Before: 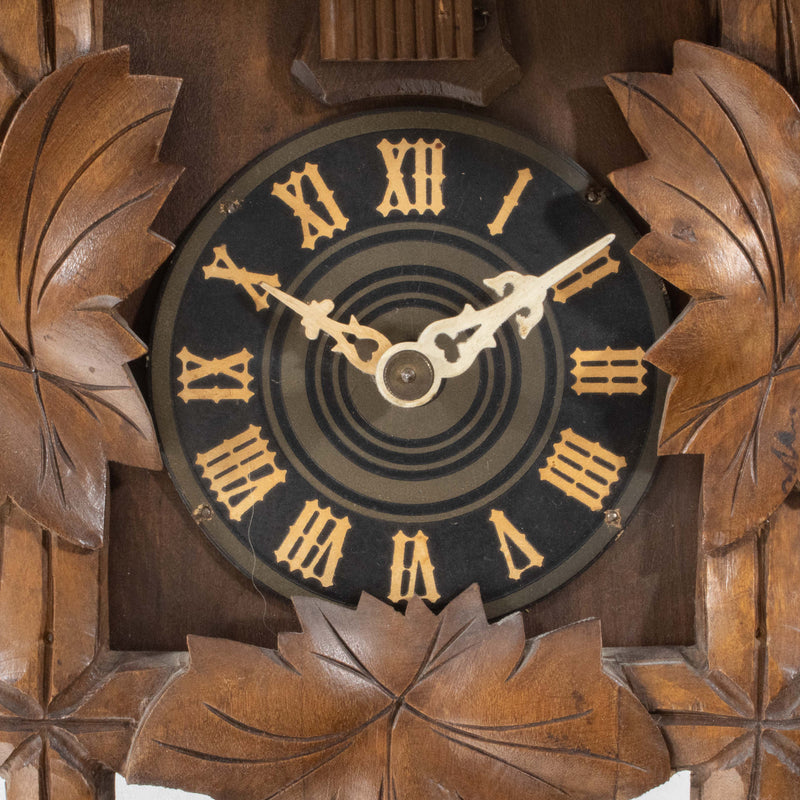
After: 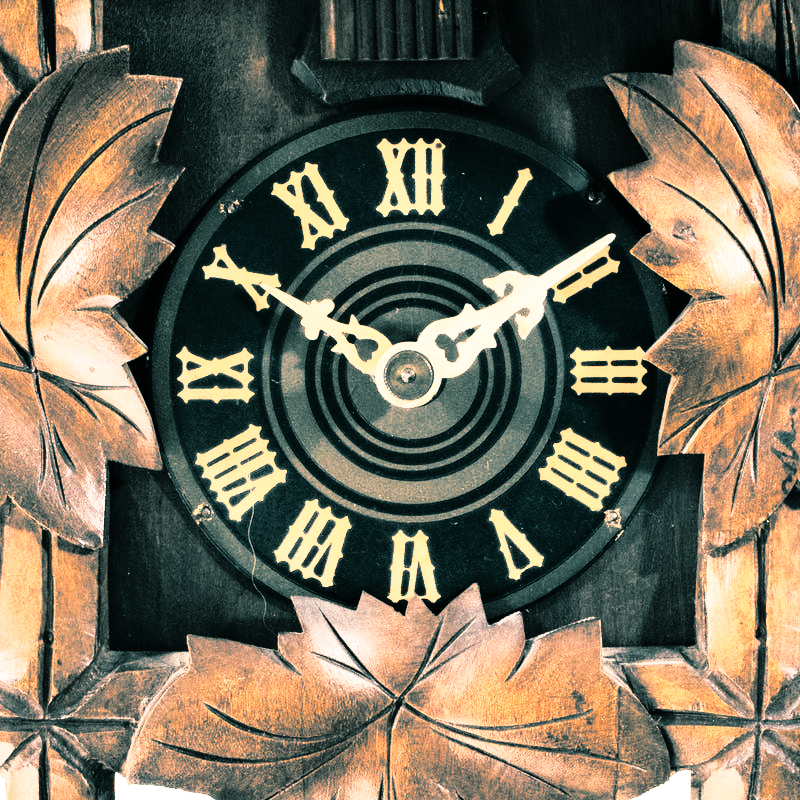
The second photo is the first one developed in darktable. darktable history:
split-toning: shadows › hue 186.43°, highlights › hue 49.29°, compress 30.29%
rgb curve: curves: ch0 [(0, 0) (0.21, 0.15) (0.24, 0.21) (0.5, 0.75) (0.75, 0.96) (0.89, 0.99) (1, 1)]; ch1 [(0, 0.02) (0.21, 0.13) (0.25, 0.2) (0.5, 0.67) (0.75, 0.9) (0.89, 0.97) (1, 1)]; ch2 [(0, 0.02) (0.21, 0.13) (0.25, 0.2) (0.5, 0.67) (0.75, 0.9) (0.89, 0.97) (1, 1)], compensate middle gray true
tone equalizer: -8 EV -0.75 EV, -7 EV -0.7 EV, -6 EV -0.6 EV, -5 EV -0.4 EV, -3 EV 0.4 EV, -2 EV 0.6 EV, -1 EV 0.7 EV, +0 EV 0.75 EV, edges refinement/feathering 500, mask exposure compensation -1.57 EV, preserve details no
